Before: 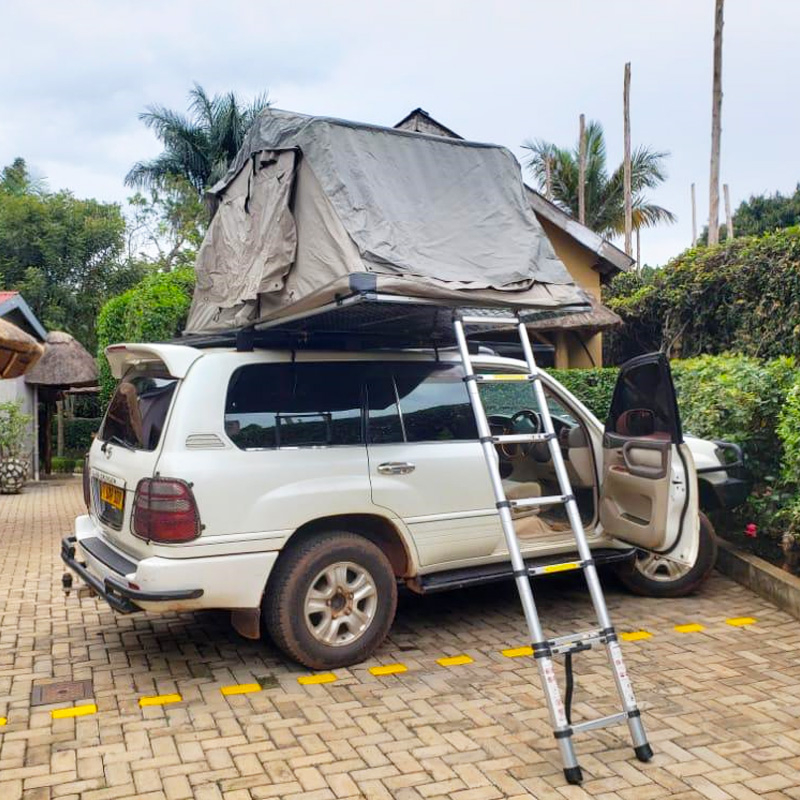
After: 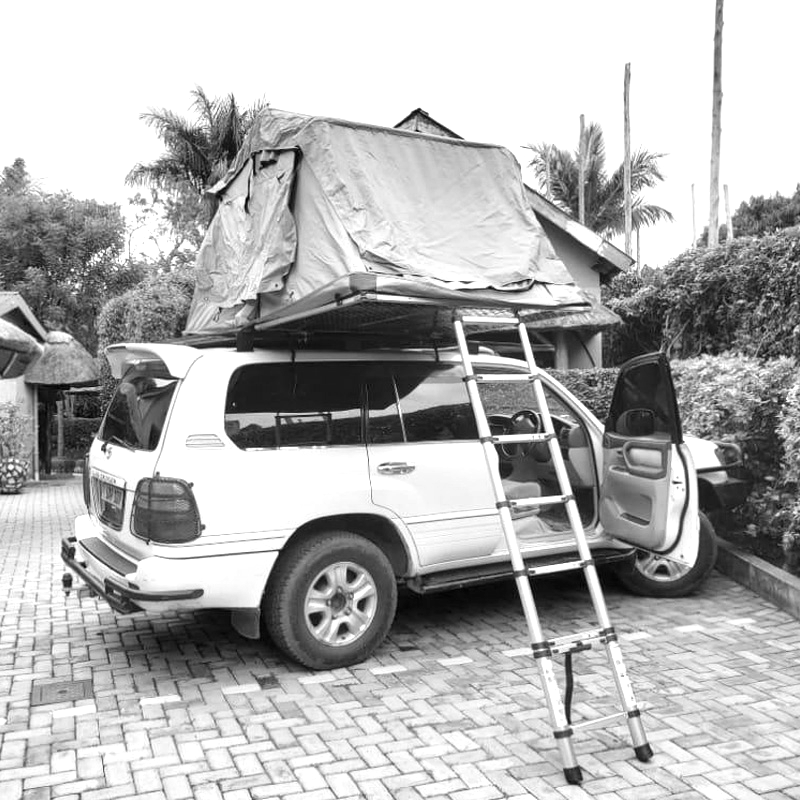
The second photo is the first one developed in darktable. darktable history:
exposure: black level correction 0, exposure 0.7 EV, compensate exposure bias true, compensate highlight preservation false
color balance: mode lift, gamma, gain (sRGB), lift [1, 0.99, 1.01, 0.992], gamma [1, 1.037, 0.974, 0.963]
monochrome: on, module defaults
